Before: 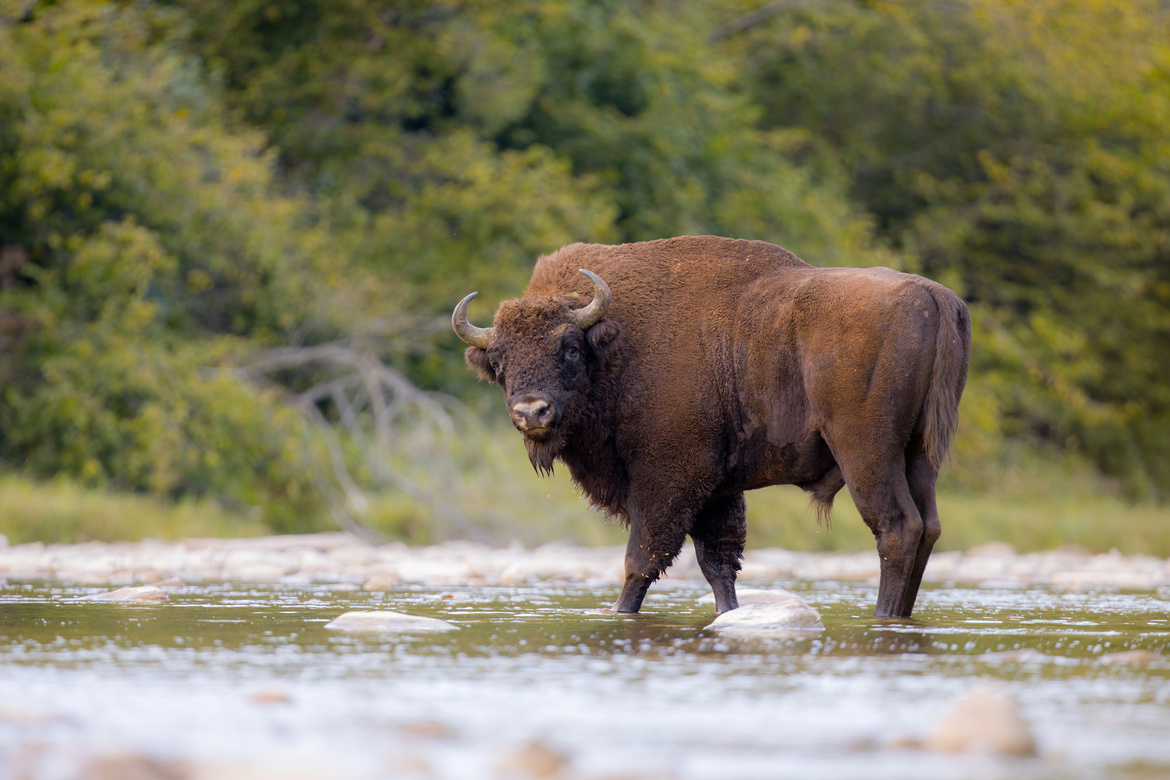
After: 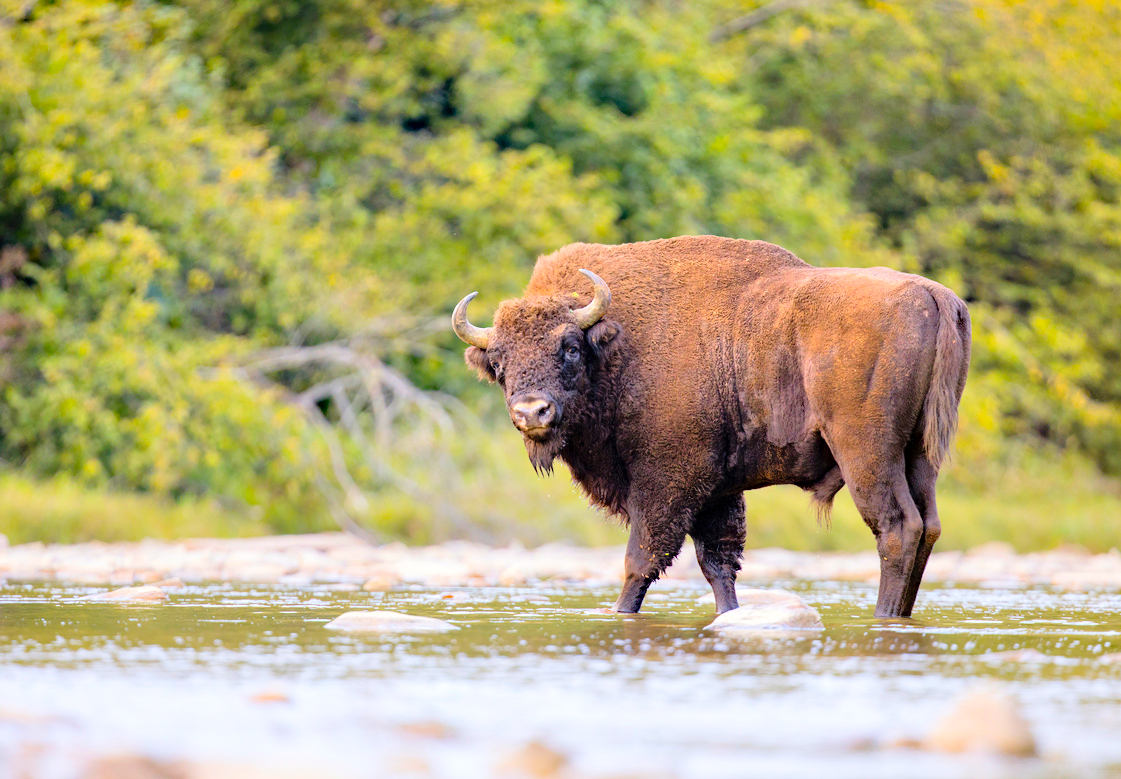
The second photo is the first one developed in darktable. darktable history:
crop: right 4.126%, bottom 0.031%
contrast brightness saturation: contrast 0.2, brightness 0.16, saturation 0.22
tone equalizer: -7 EV 0.15 EV, -6 EV 0.6 EV, -5 EV 1.15 EV, -4 EV 1.33 EV, -3 EV 1.15 EV, -2 EV 0.6 EV, -1 EV 0.15 EV, mask exposure compensation -0.5 EV
haze removal: strength 0.29, distance 0.25, compatibility mode true, adaptive false
